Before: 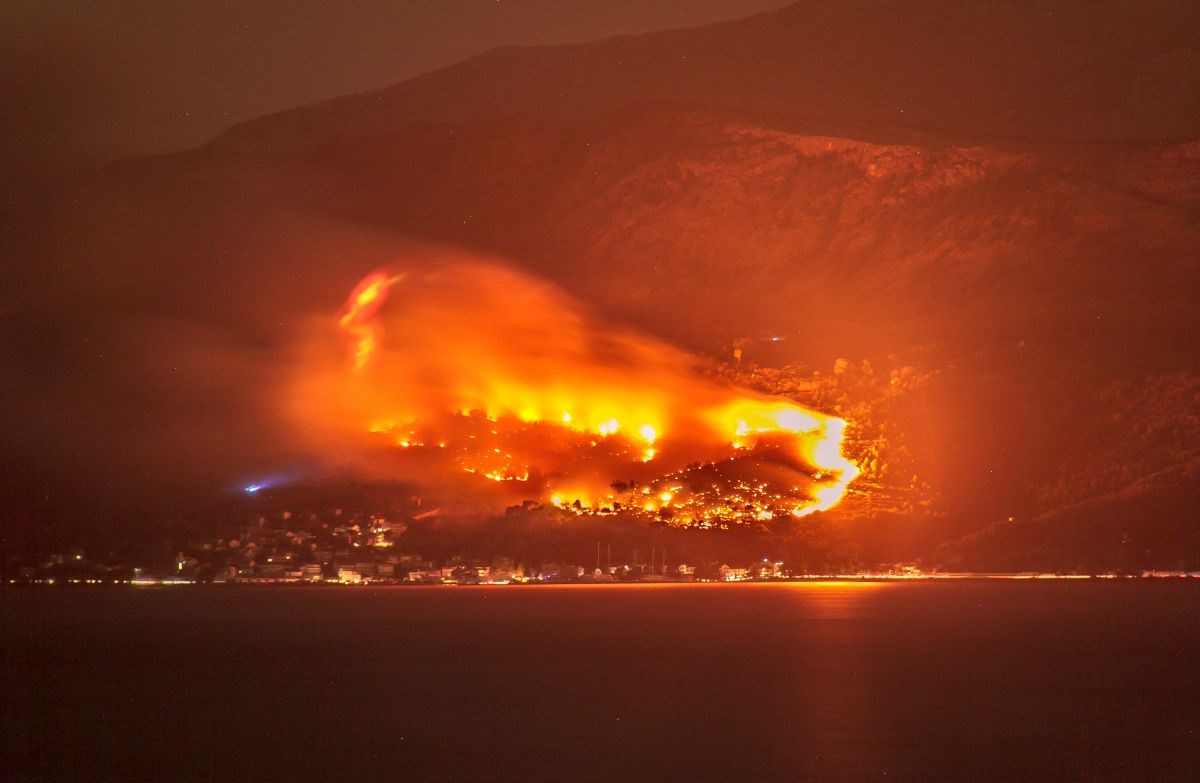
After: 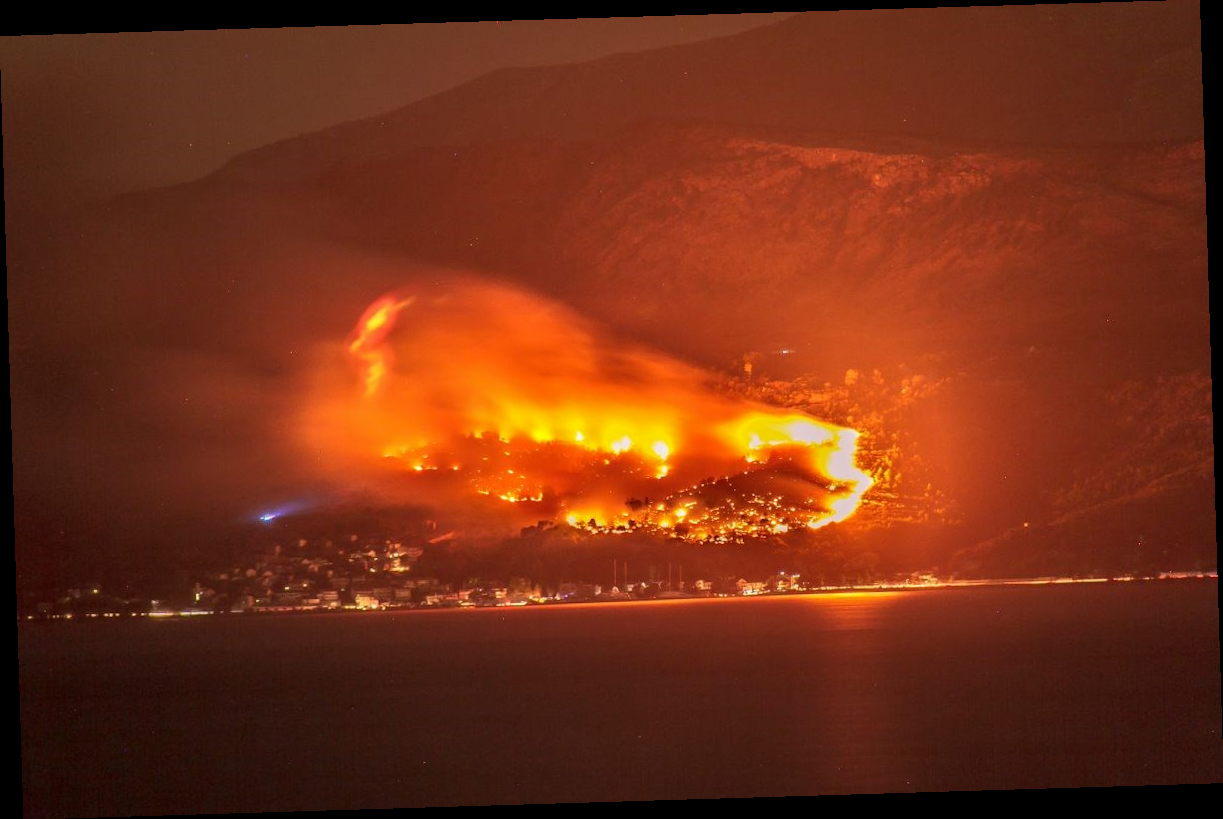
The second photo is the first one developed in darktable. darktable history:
rotate and perspective: rotation -1.75°, automatic cropping off
local contrast: detail 110%
exposure: compensate highlight preservation false
